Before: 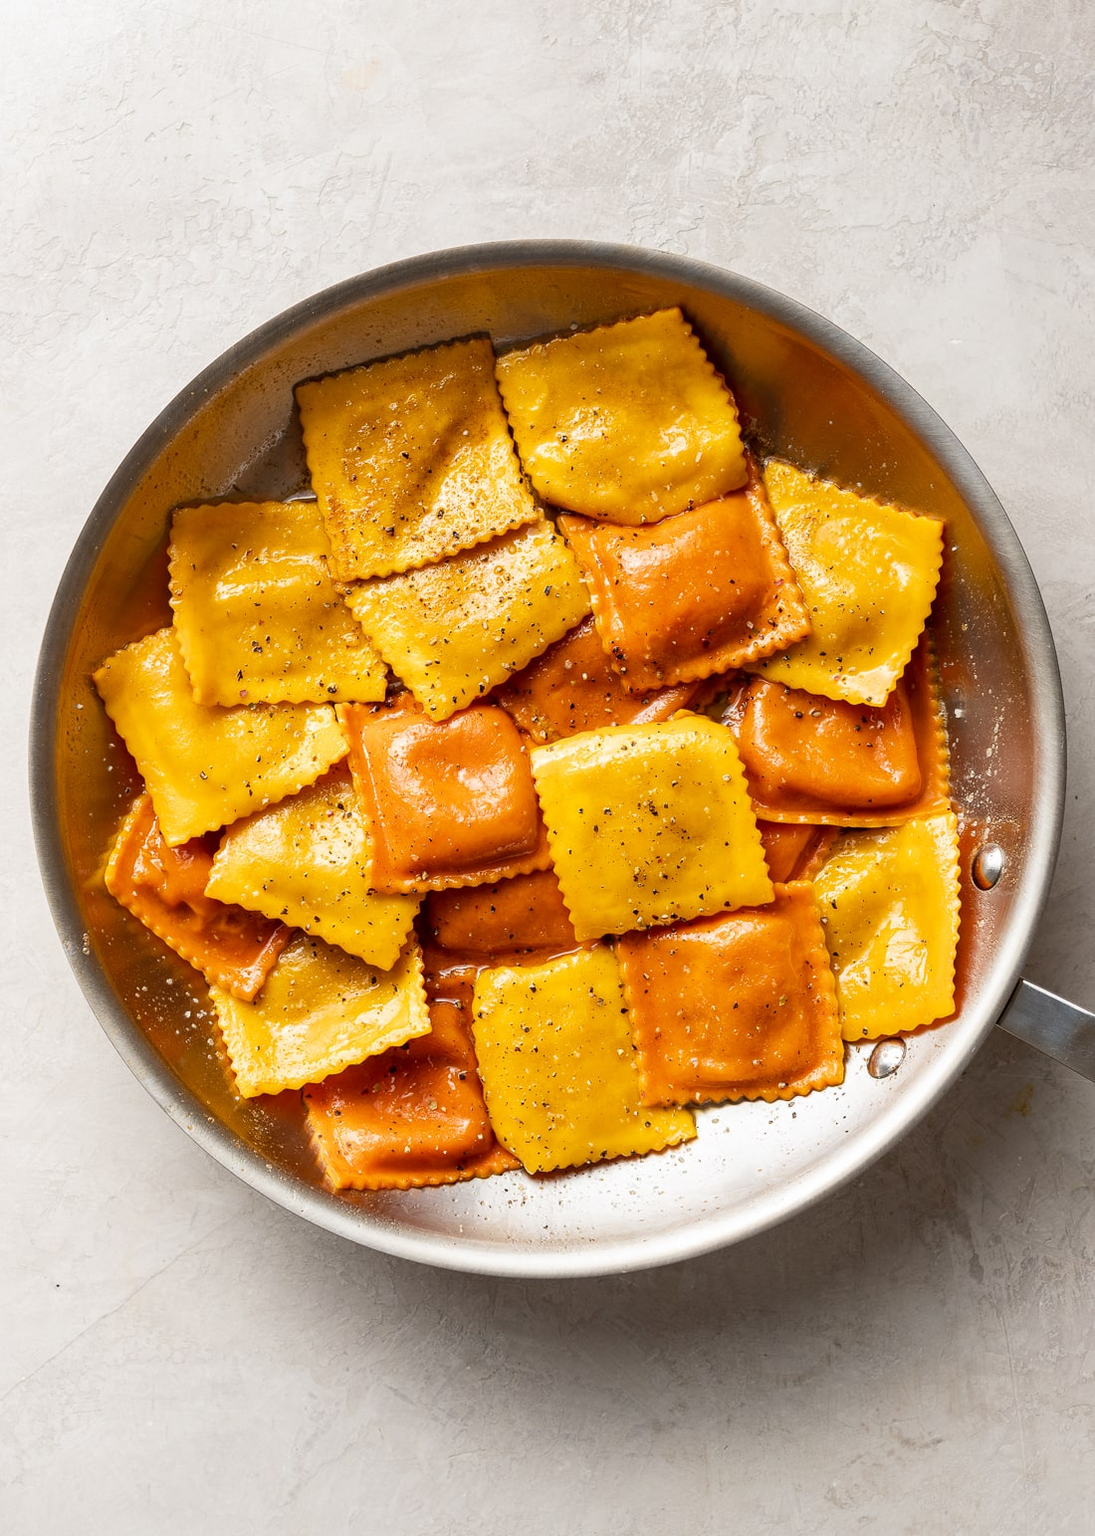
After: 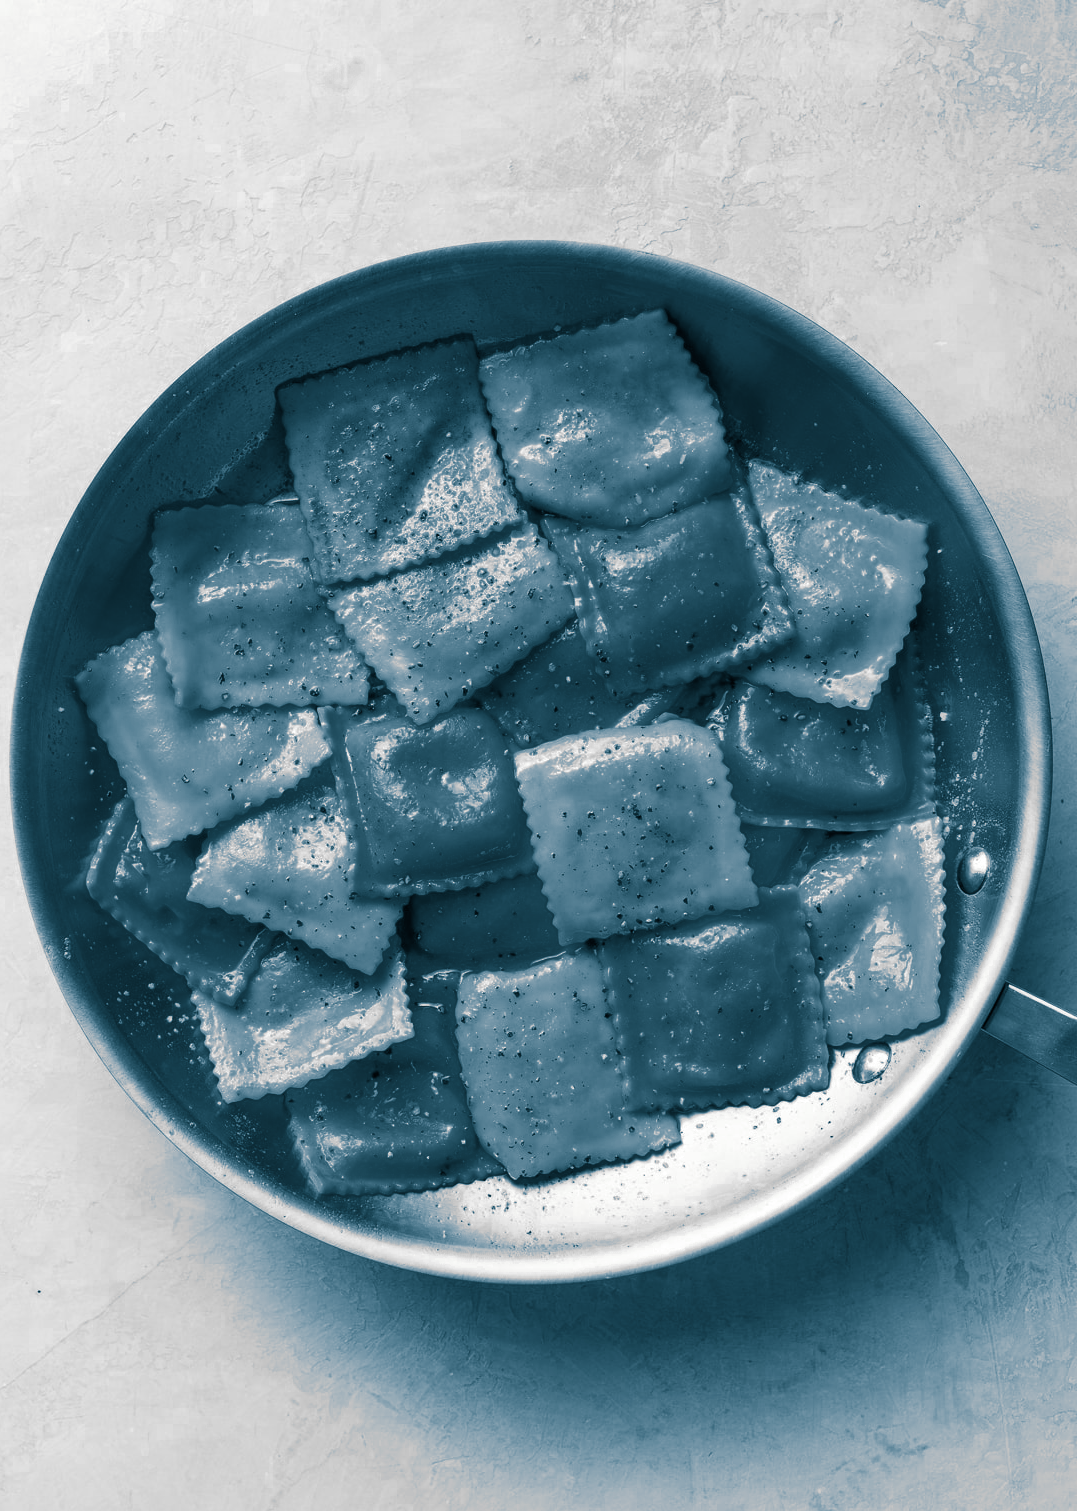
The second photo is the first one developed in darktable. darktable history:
crop: left 1.743%, right 0.268%, bottom 2.011%
split-toning: shadows › hue 212.4°, balance -70
color zones: curves: ch0 [(0.002, 0.589) (0.107, 0.484) (0.146, 0.249) (0.217, 0.352) (0.309, 0.525) (0.39, 0.404) (0.455, 0.169) (0.597, 0.055) (0.724, 0.212) (0.775, 0.691) (0.869, 0.571) (1, 0.587)]; ch1 [(0, 0) (0.143, 0) (0.286, 0) (0.429, 0) (0.571, 0) (0.714, 0) (0.857, 0)]
